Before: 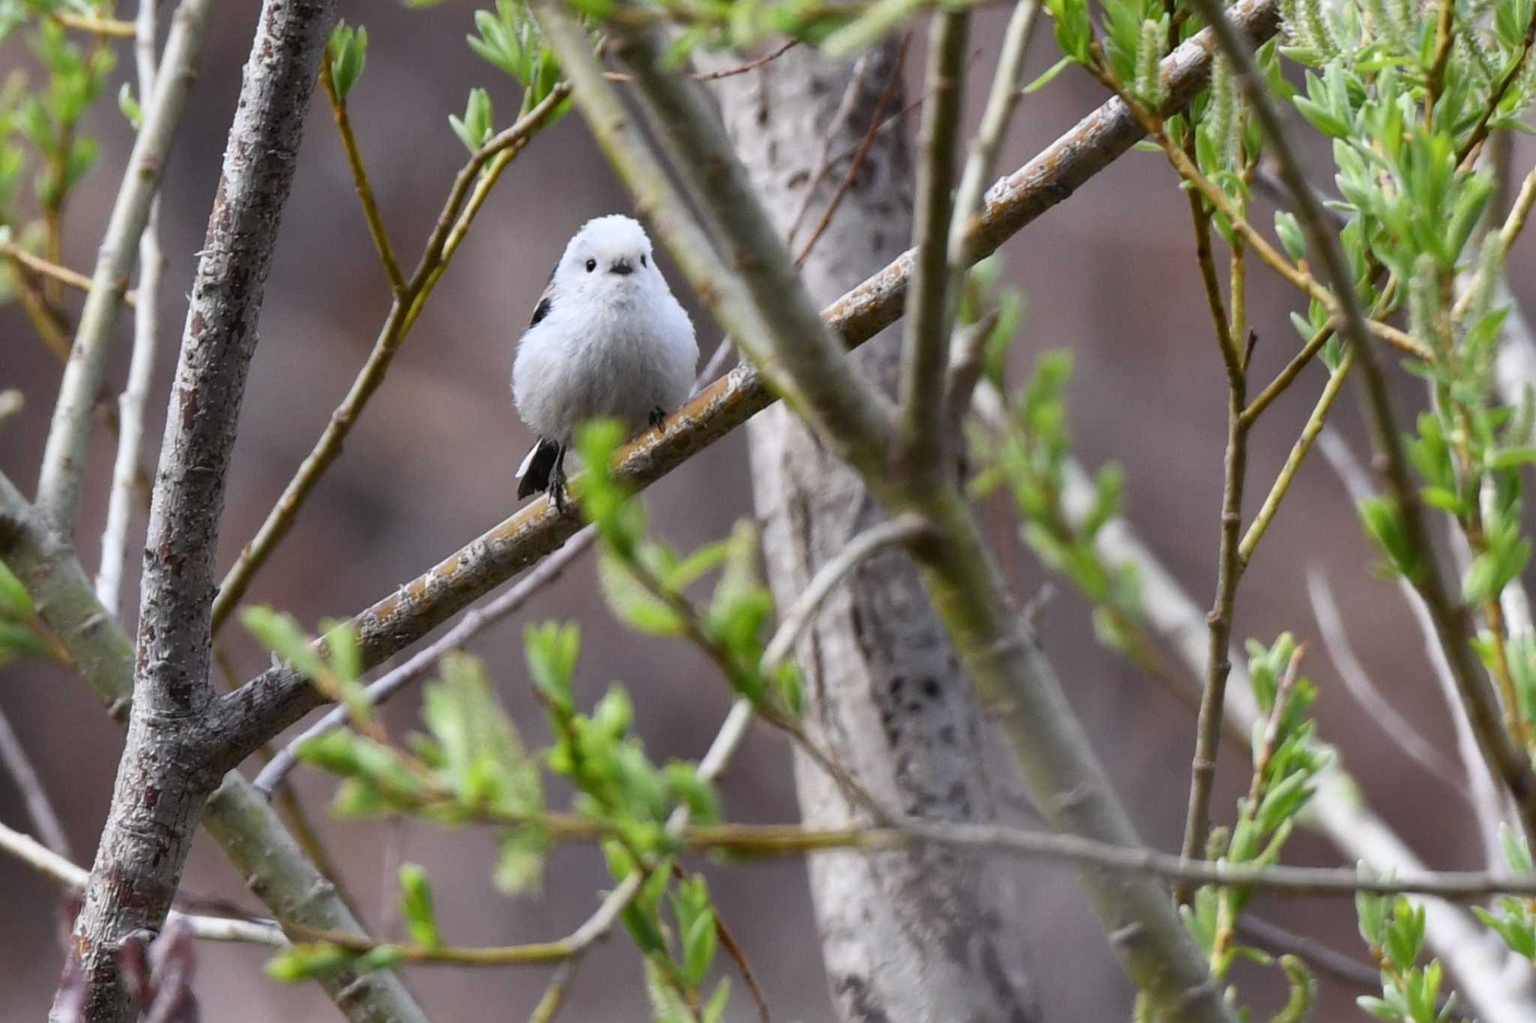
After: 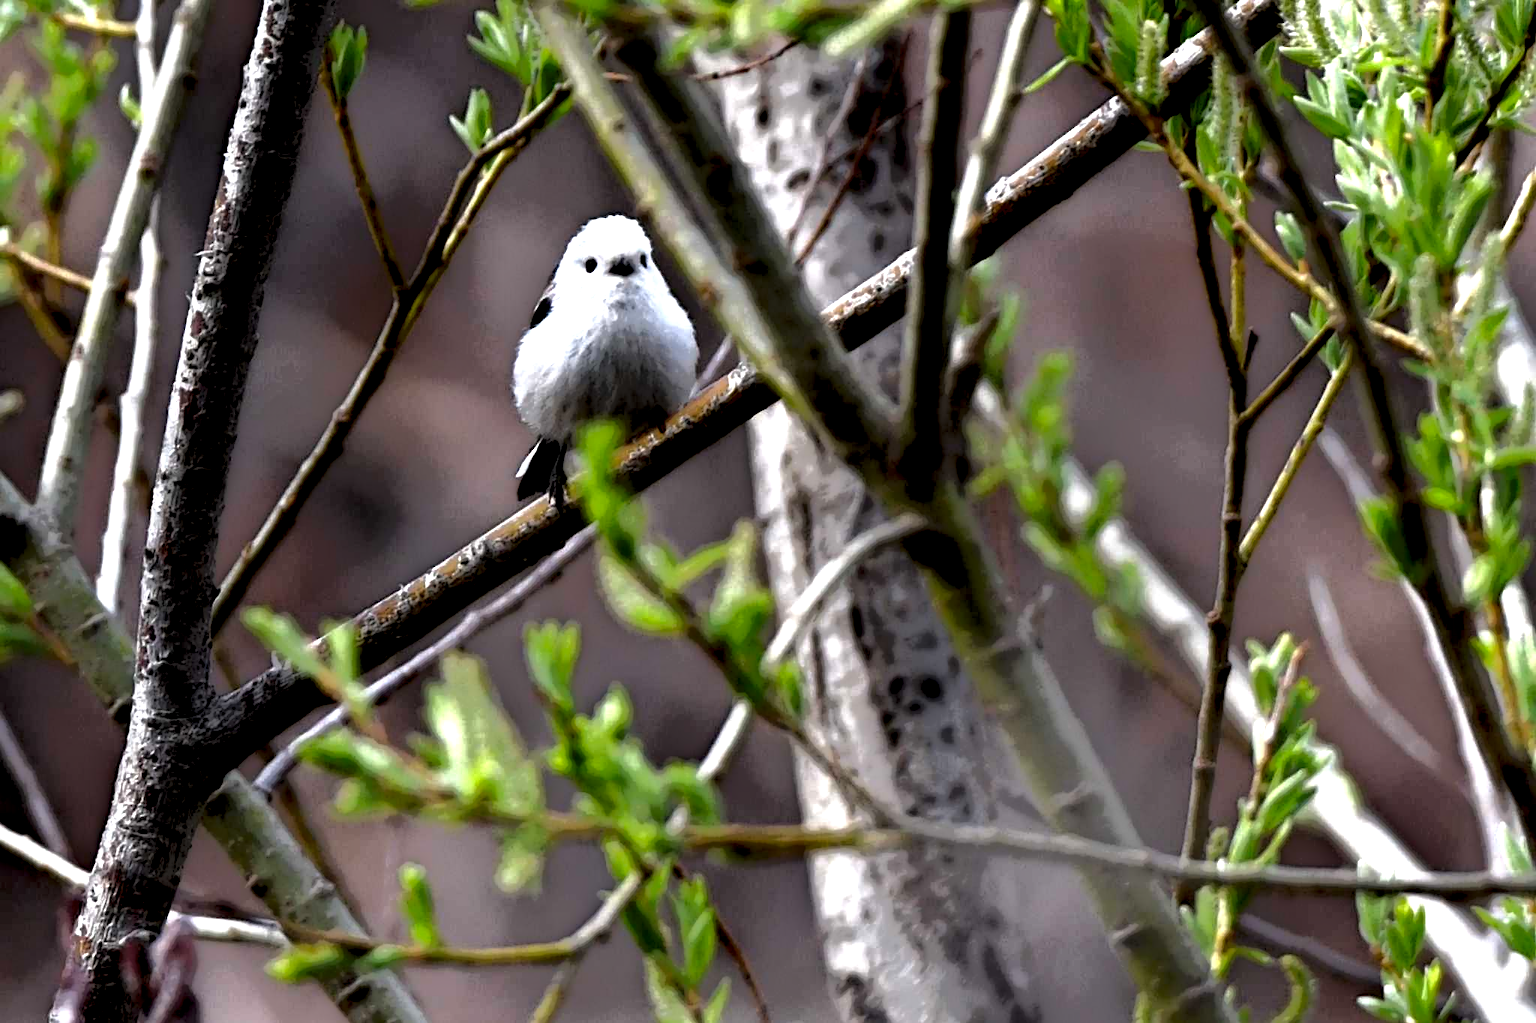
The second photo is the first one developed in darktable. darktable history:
tone equalizer: -8 EV -1.11 EV, -7 EV -1.02 EV, -6 EV -0.868 EV, -5 EV -0.571 EV, -3 EV 0.545 EV, -2 EV 0.846 EV, -1 EV 0.991 EV, +0 EV 1.08 EV
local contrast: highlights 3%, shadows 220%, detail 164%, midtone range 0.007
color zones: curves: ch0 [(0, 0.5) (0.143, 0.5) (0.286, 0.5) (0.429, 0.5) (0.571, 0.5) (0.714, 0.476) (0.857, 0.5) (1, 0.5)]; ch2 [(0, 0.5) (0.143, 0.5) (0.286, 0.5) (0.429, 0.5) (0.571, 0.5) (0.714, 0.487) (0.857, 0.5) (1, 0.5)]
